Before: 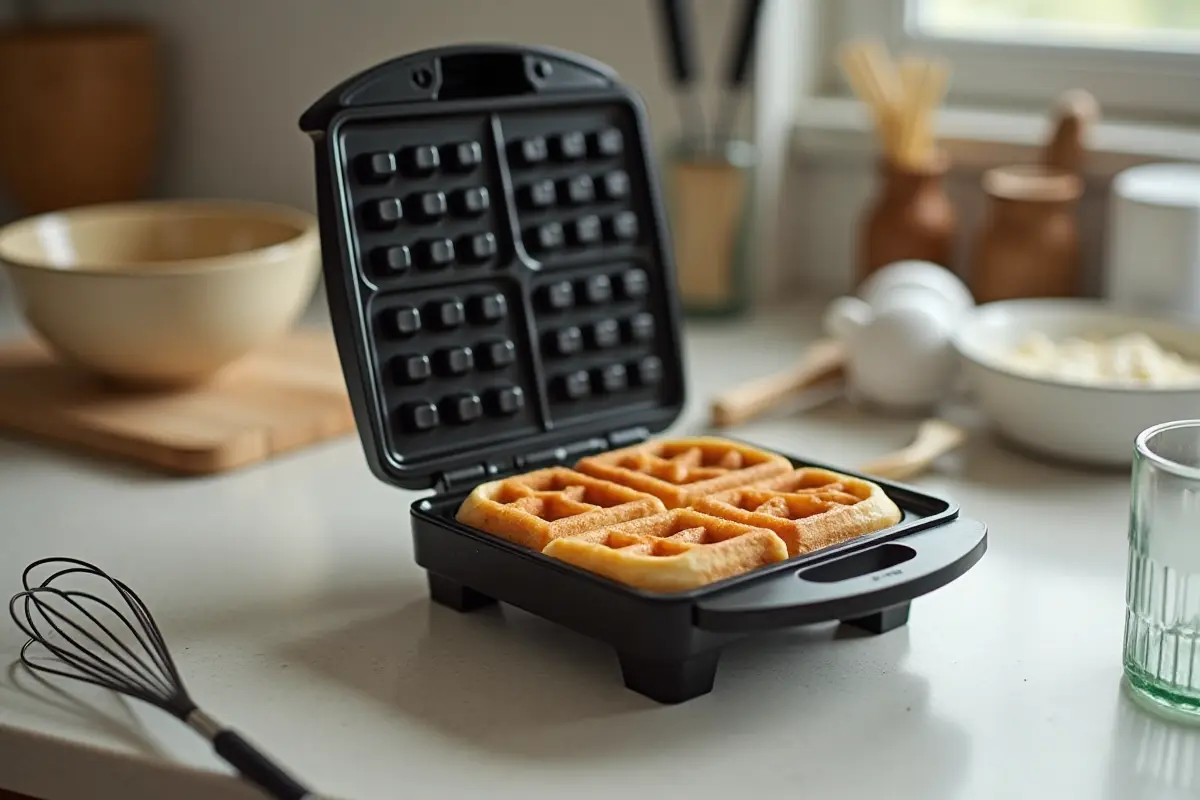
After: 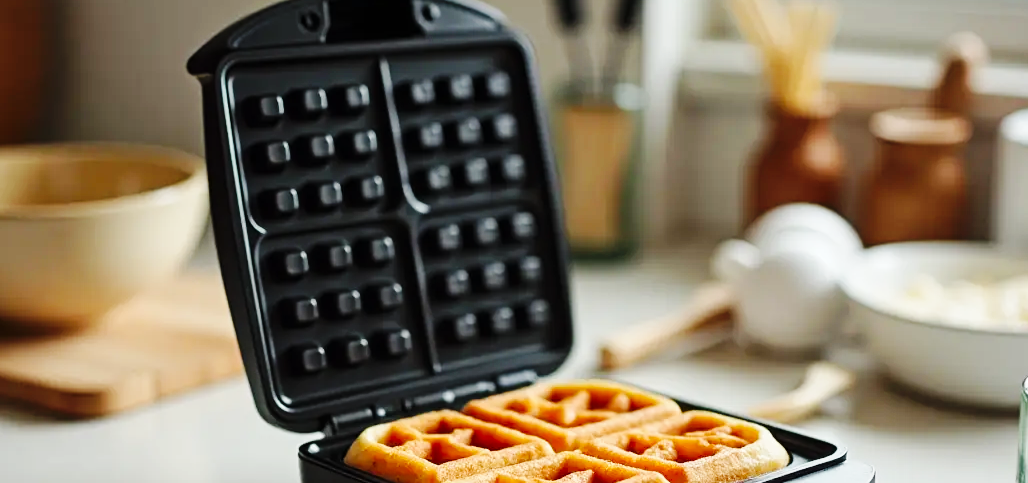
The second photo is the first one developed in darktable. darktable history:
crop and rotate: left 9.345%, top 7.22%, right 4.982%, bottom 32.331%
base curve: curves: ch0 [(0, 0) (0.036, 0.025) (0.121, 0.166) (0.206, 0.329) (0.605, 0.79) (1, 1)], preserve colors none
